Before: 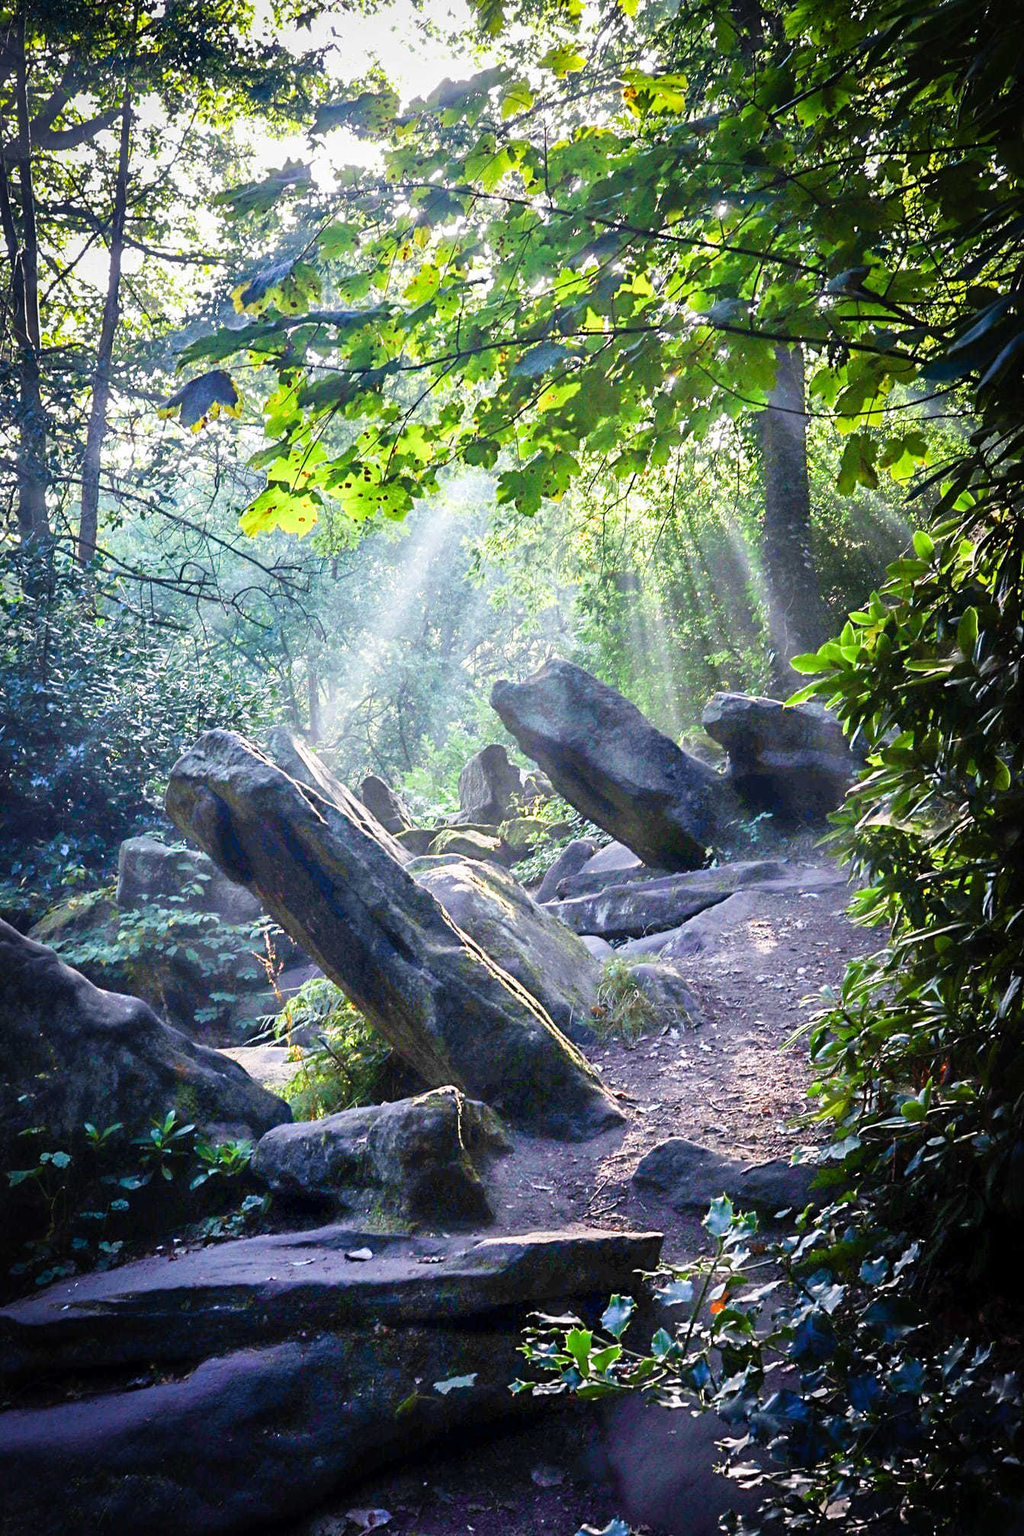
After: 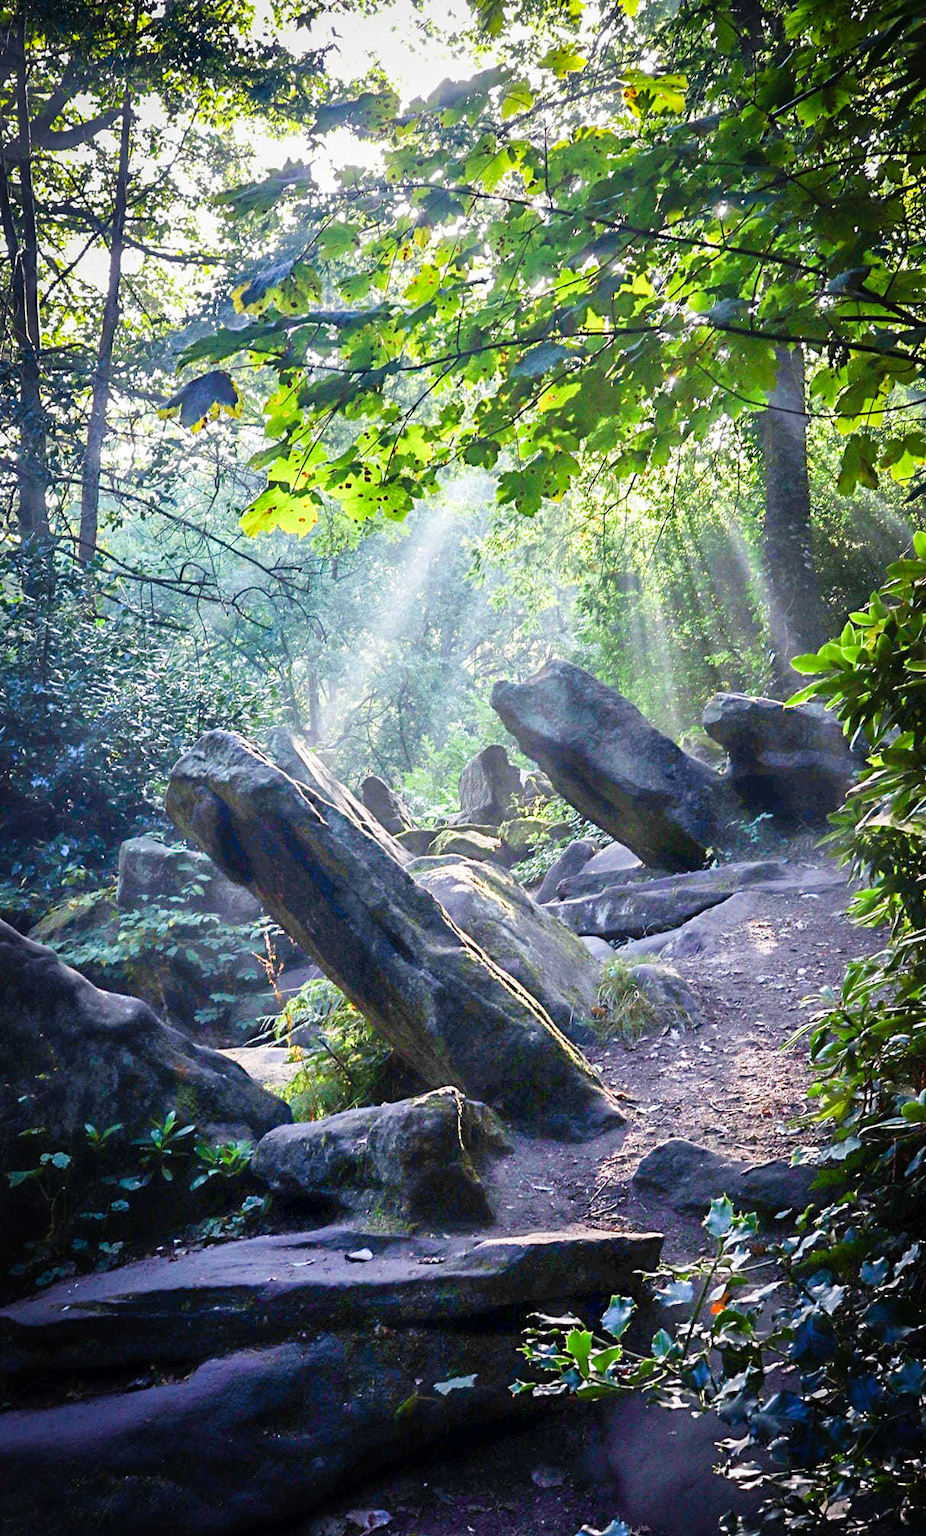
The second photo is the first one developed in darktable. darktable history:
crop: right 9.509%, bottom 0.031%
color balance rgb: global vibrance 6.81%, saturation formula JzAzBz (2021)
